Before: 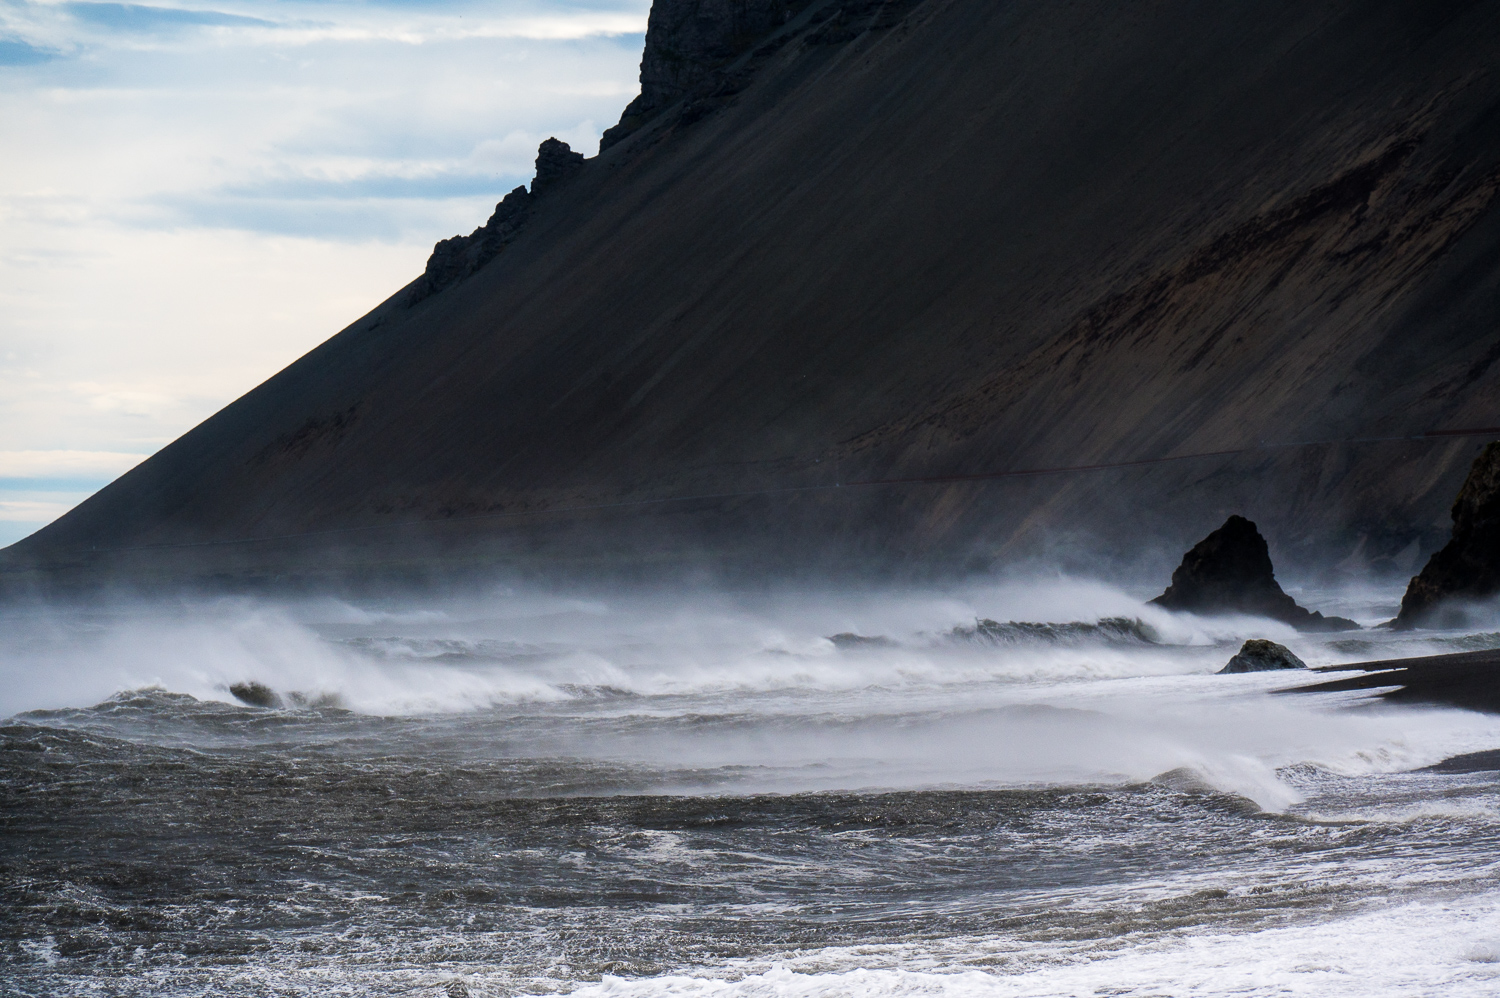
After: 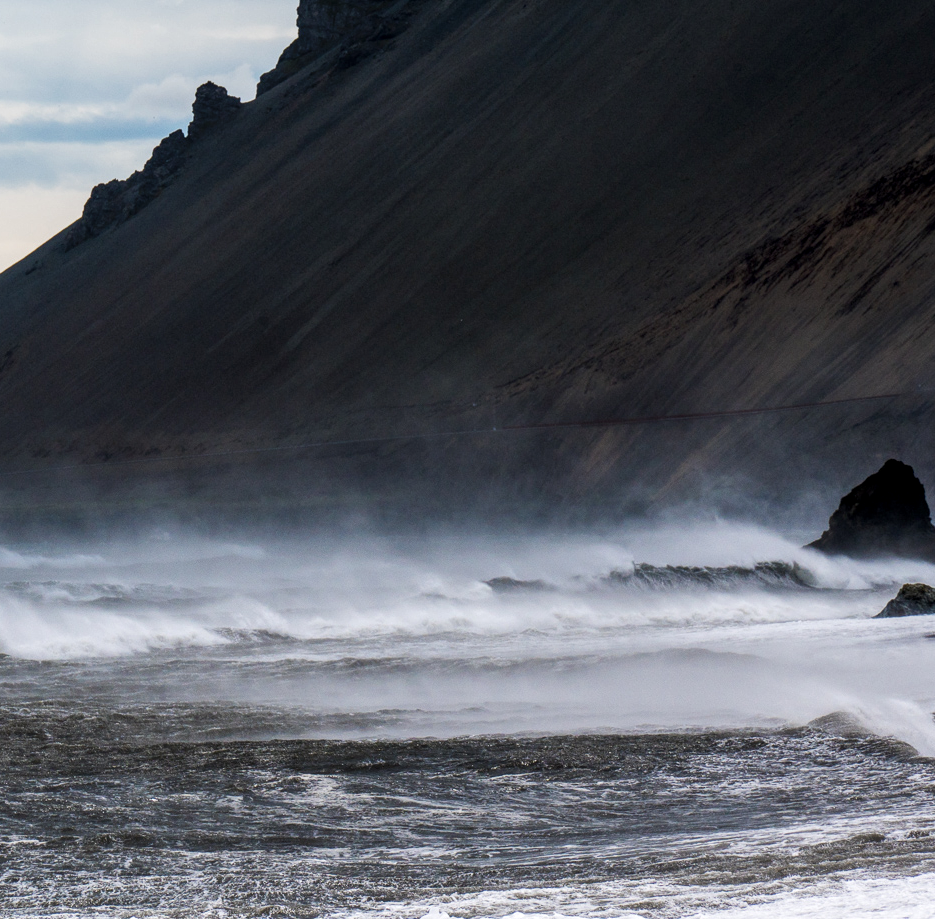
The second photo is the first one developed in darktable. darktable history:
crop and rotate: left 22.918%, top 5.629%, right 14.711%, bottom 2.247%
local contrast: on, module defaults
exposure: black level correction 0.001, compensate highlight preservation false
